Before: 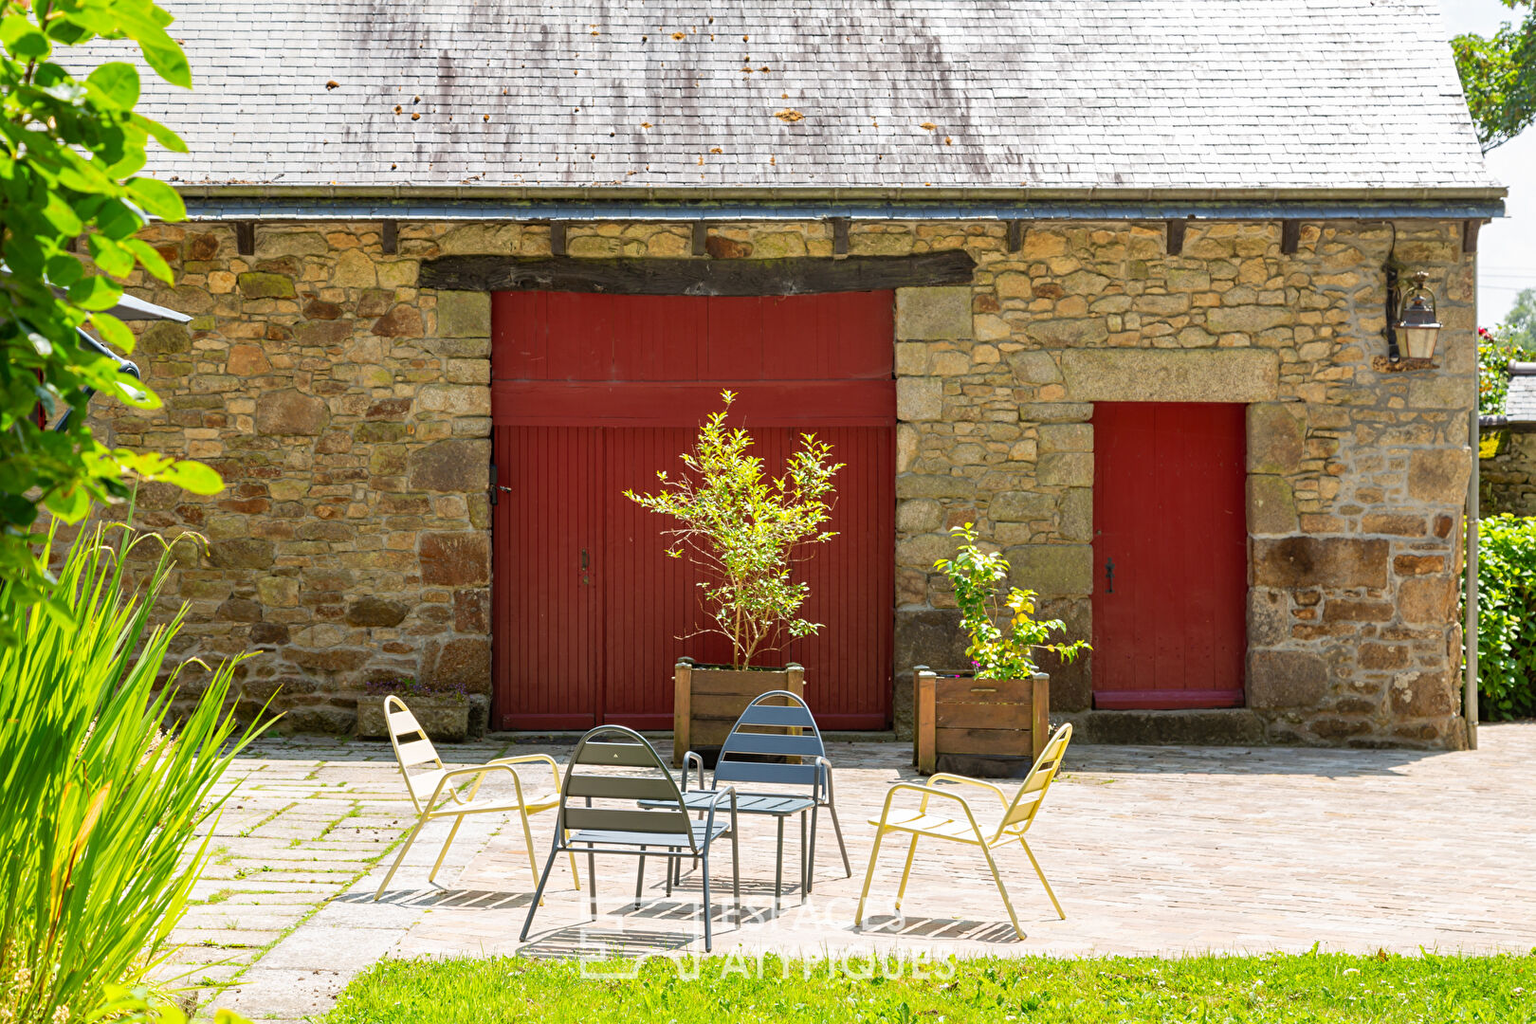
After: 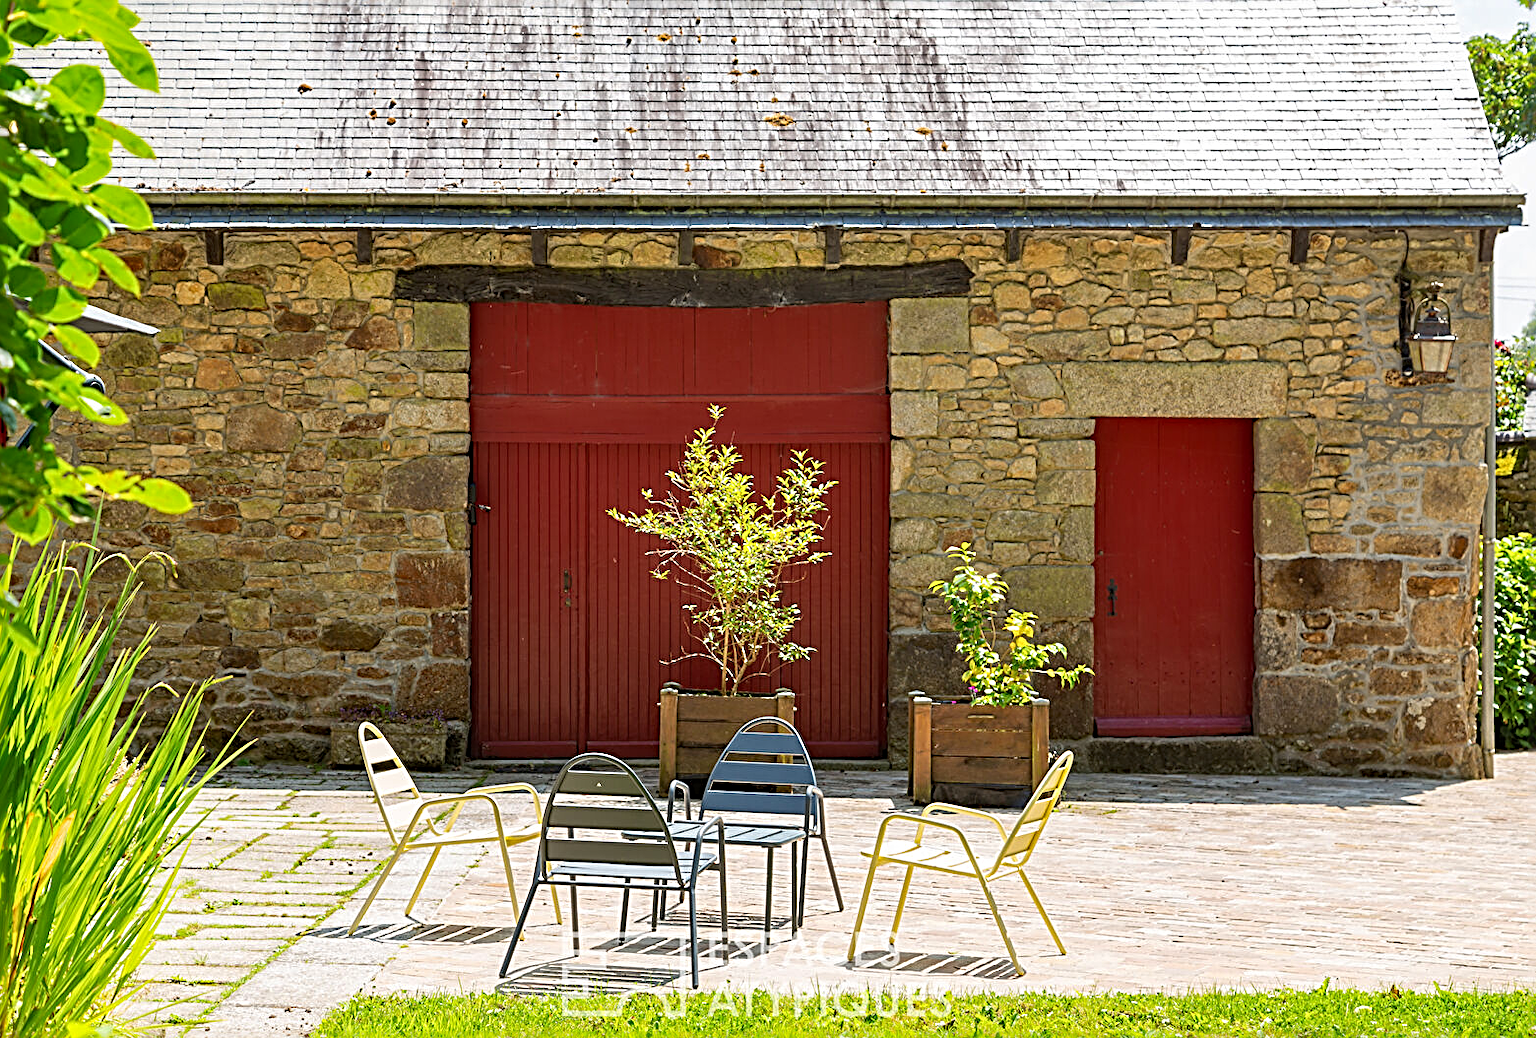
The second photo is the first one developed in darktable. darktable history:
haze removal: compatibility mode true, adaptive false
crop and rotate: left 2.536%, right 1.107%, bottom 2.246%
sharpen: radius 3.025, amount 0.757
